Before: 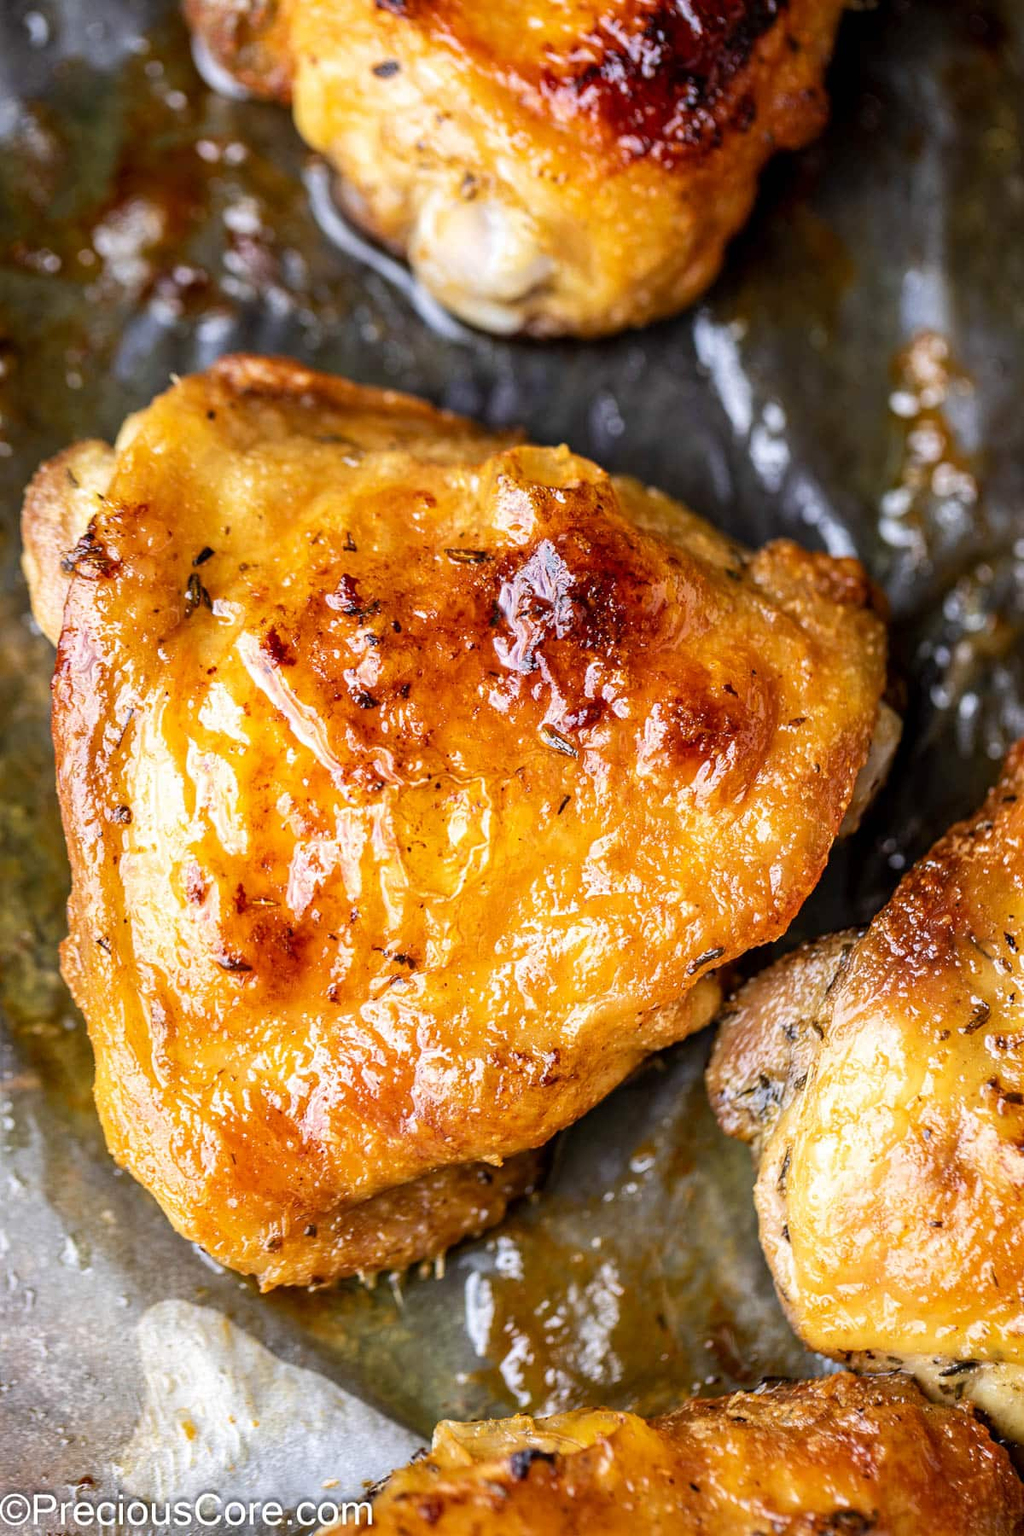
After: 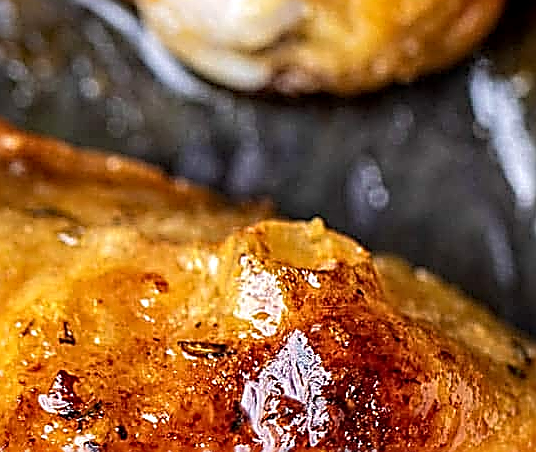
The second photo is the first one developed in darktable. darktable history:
sharpen: amount 2
local contrast: on, module defaults
crop: left 28.64%, top 16.832%, right 26.637%, bottom 58.055%
